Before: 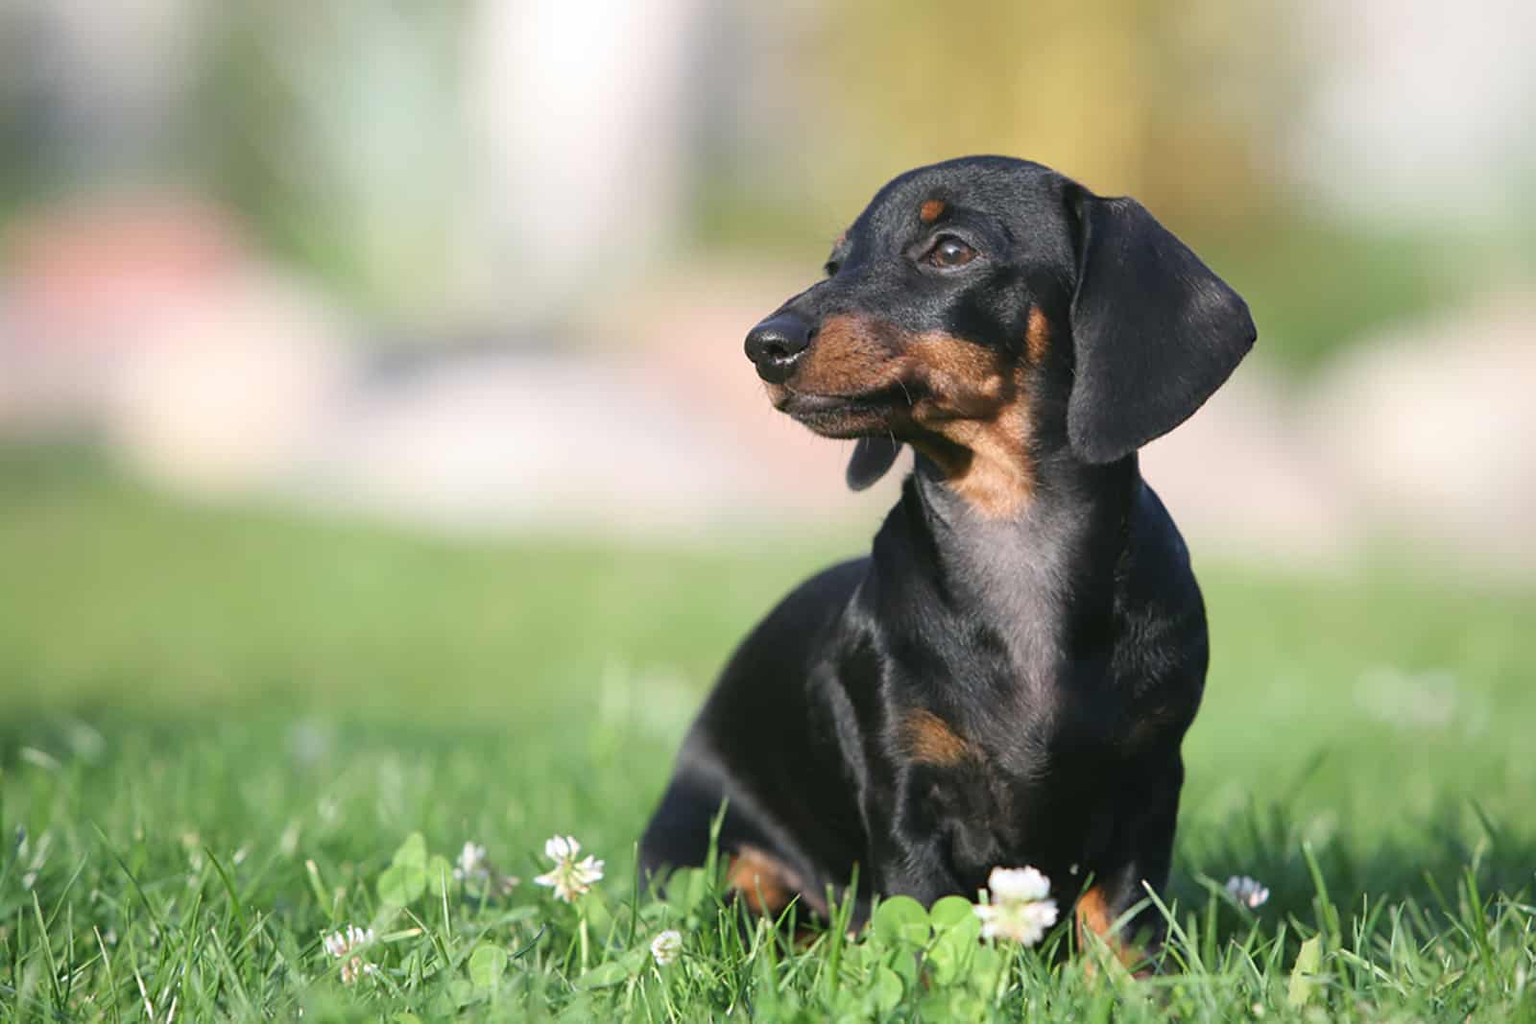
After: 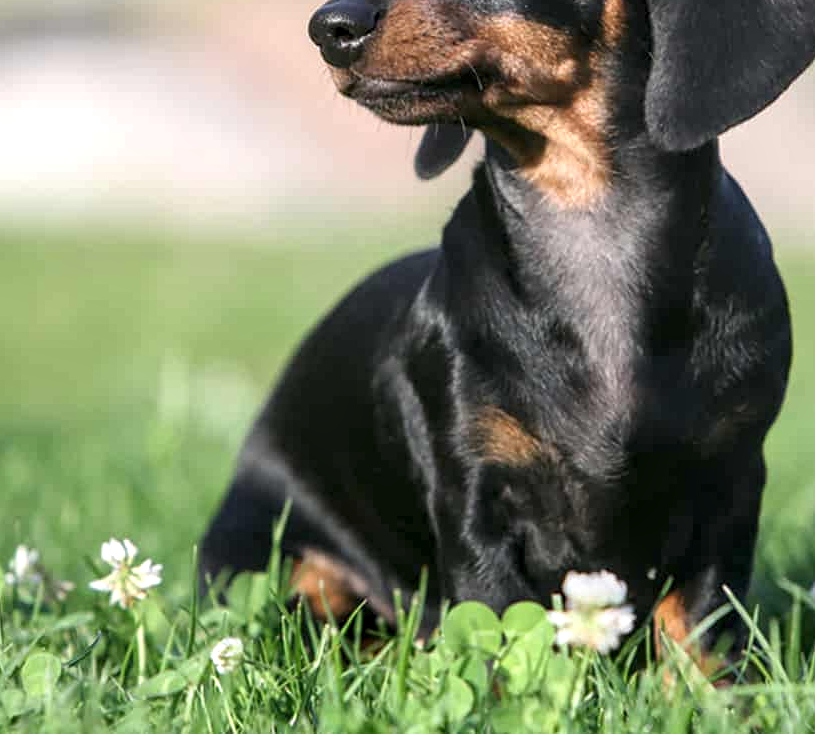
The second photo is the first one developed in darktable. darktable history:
crop and rotate: left 29.237%, top 31.152%, right 19.807%
local contrast: detail 150%
